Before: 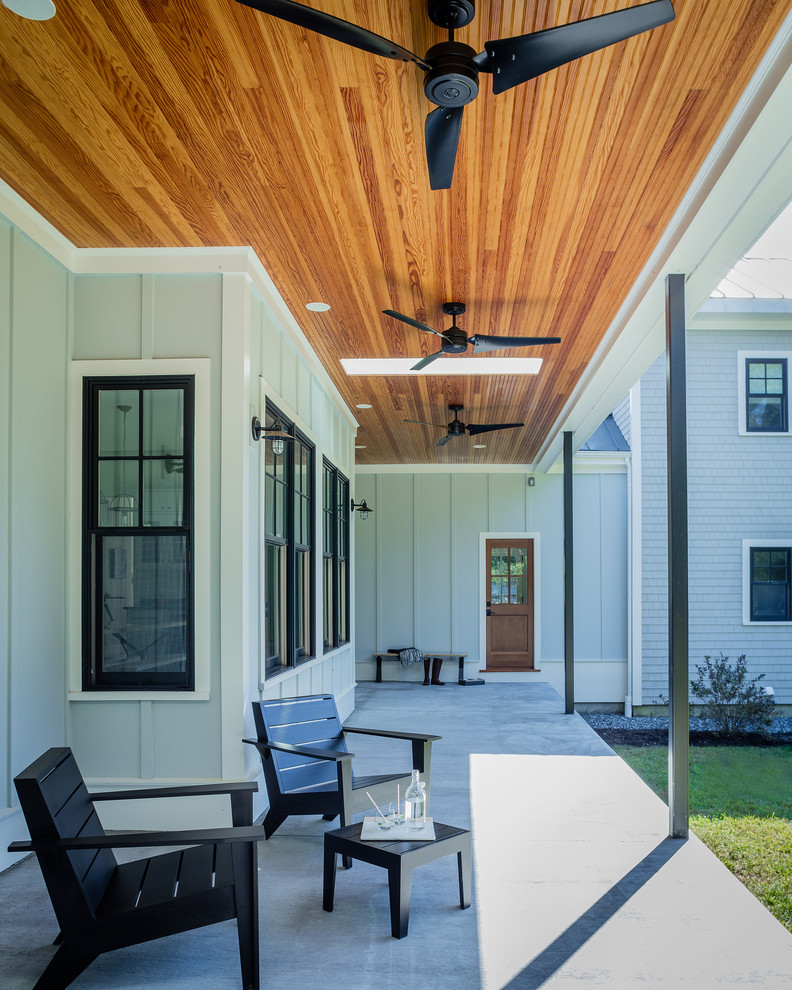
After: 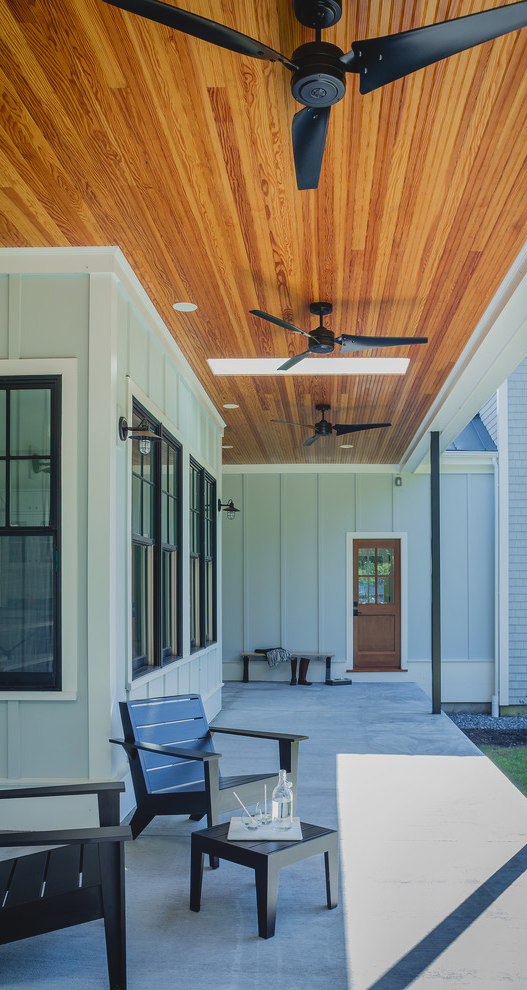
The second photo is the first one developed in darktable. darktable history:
contrast brightness saturation: contrast 0.03, brightness -0.04
shadows and highlights: low approximation 0.01, soften with gaussian
crop: left 16.899%, right 16.556%
local contrast: highlights 68%, shadows 68%, detail 82%, midtone range 0.325
